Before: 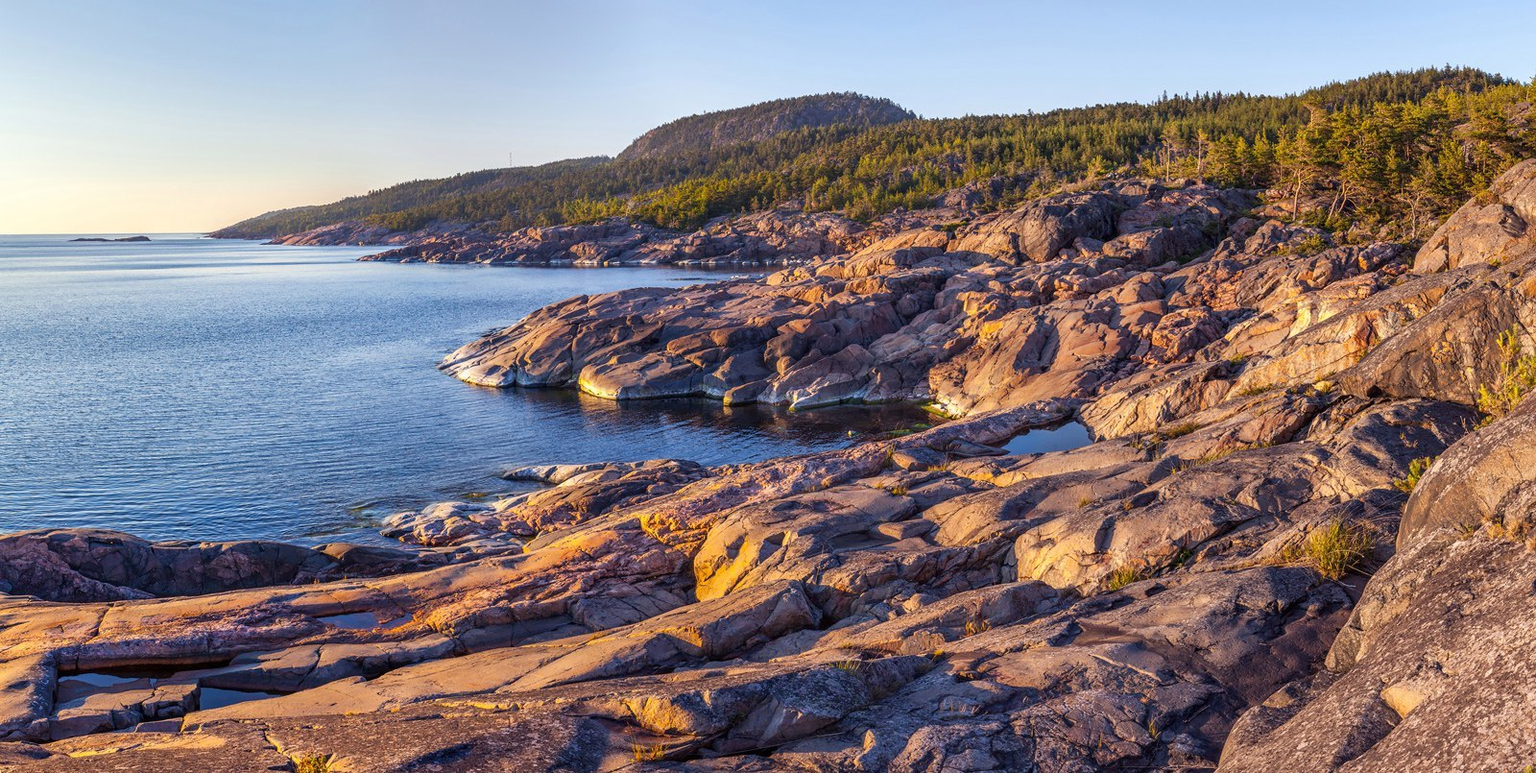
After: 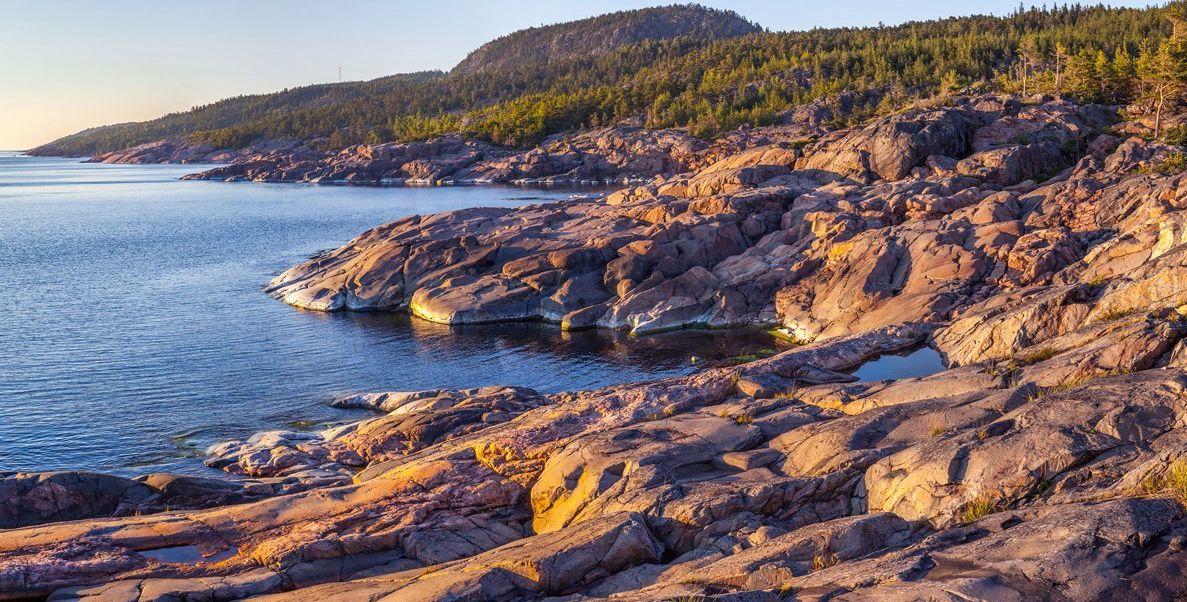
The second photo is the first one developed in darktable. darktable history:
crop and rotate: left 12.04%, top 11.438%, right 13.755%, bottom 13.759%
